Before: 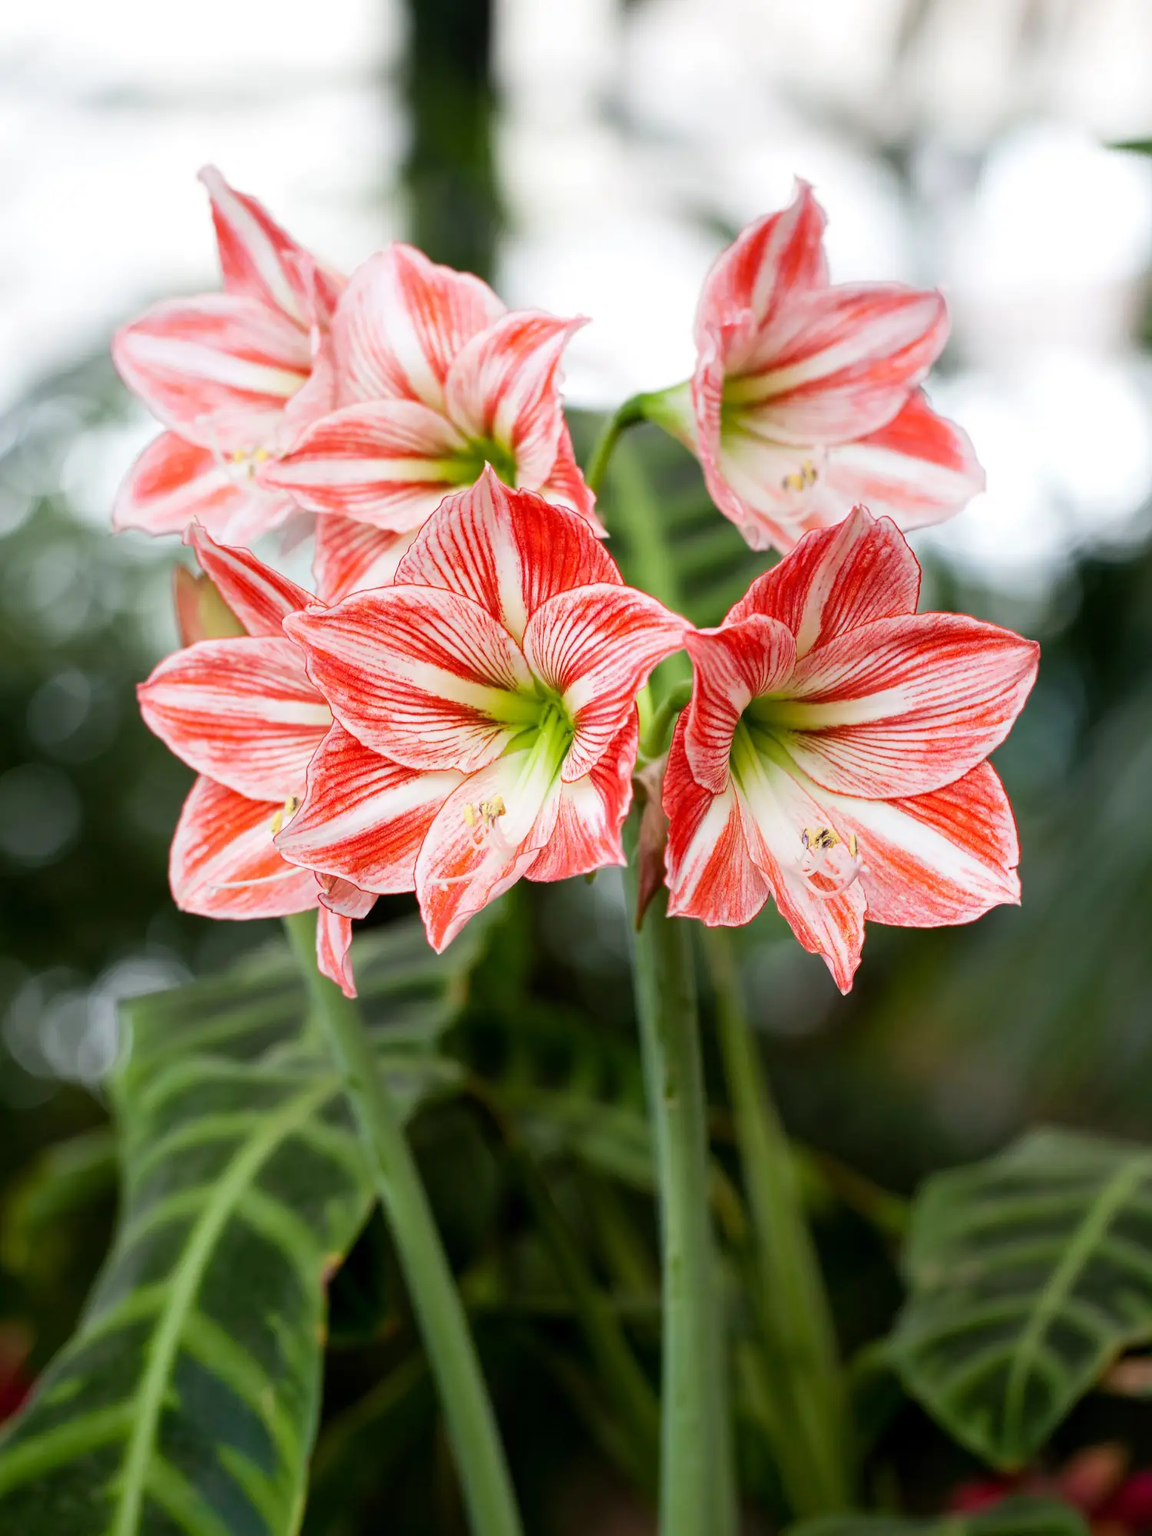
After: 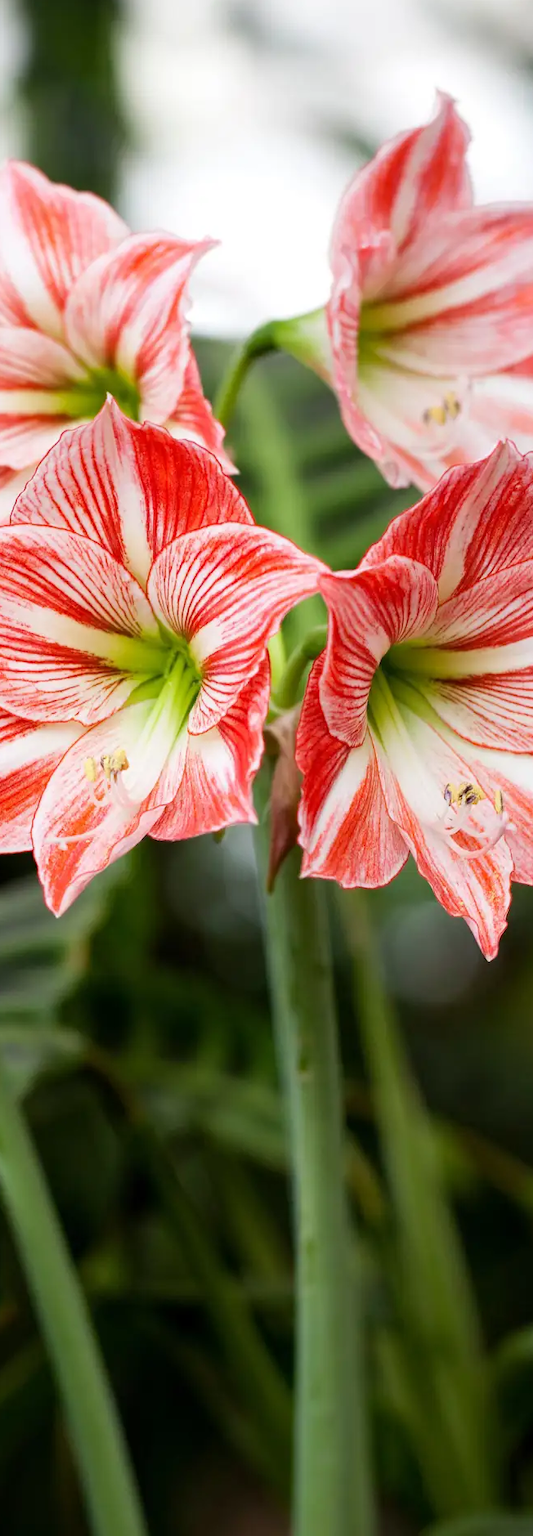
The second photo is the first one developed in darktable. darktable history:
crop: left 33.425%, top 6.014%, right 23.037%
